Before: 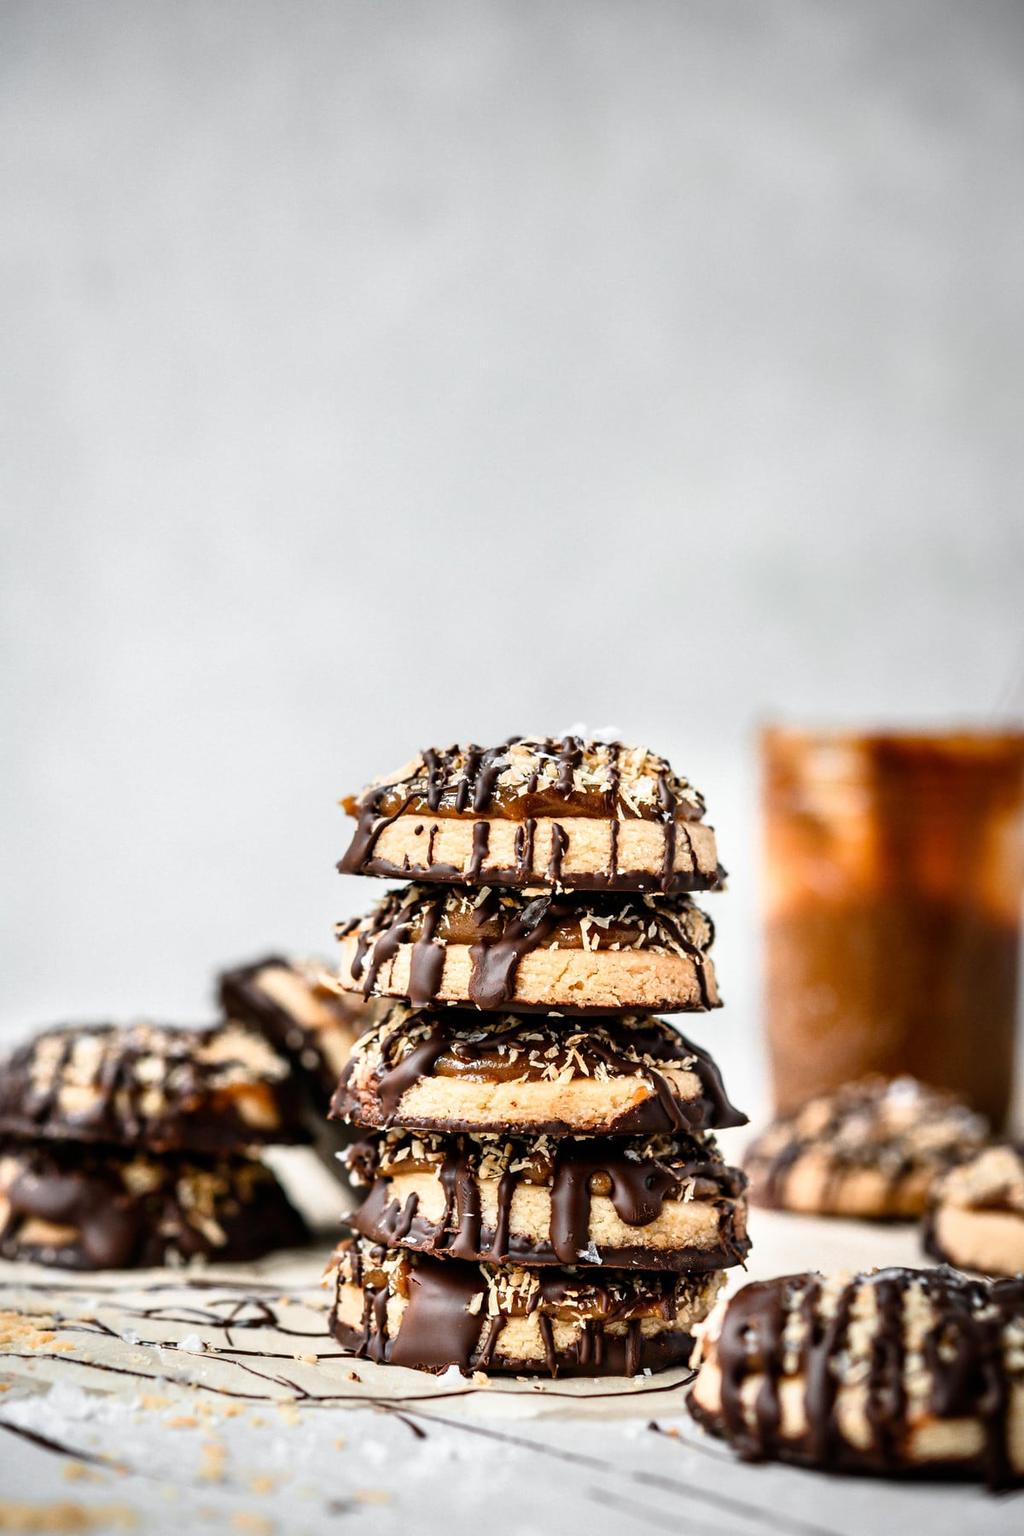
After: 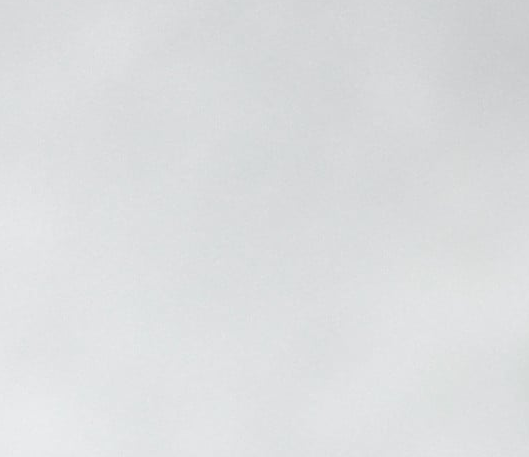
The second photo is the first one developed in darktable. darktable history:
crop: left 28.984%, top 16.816%, right 26.861%, bottom 57.759%
